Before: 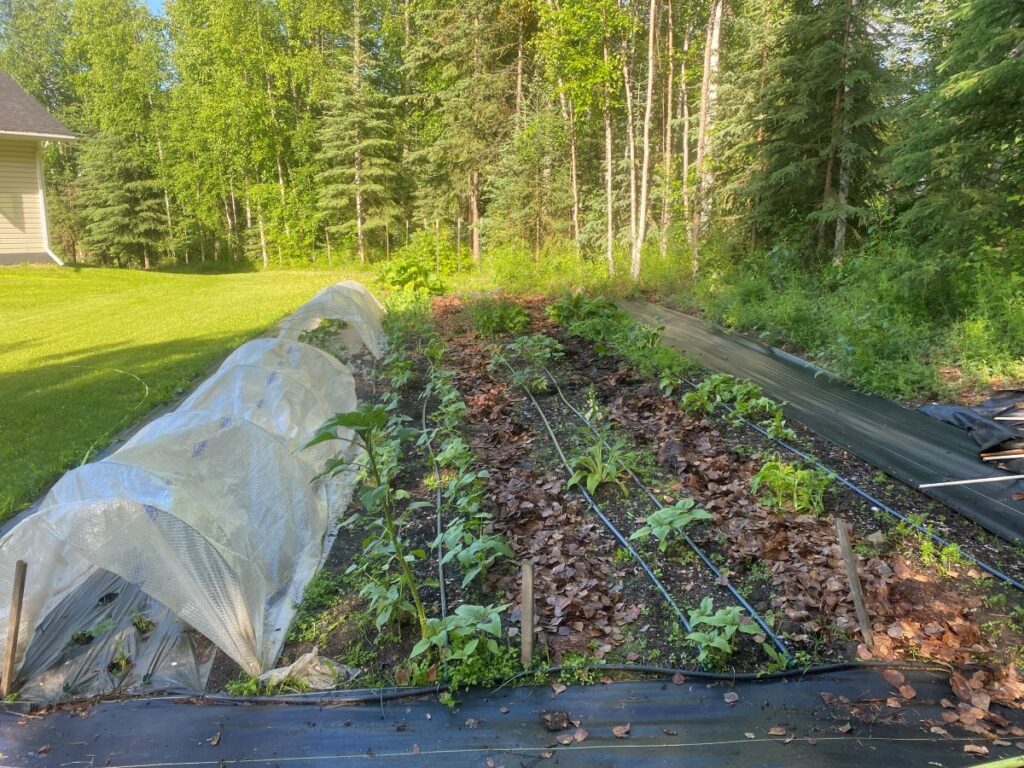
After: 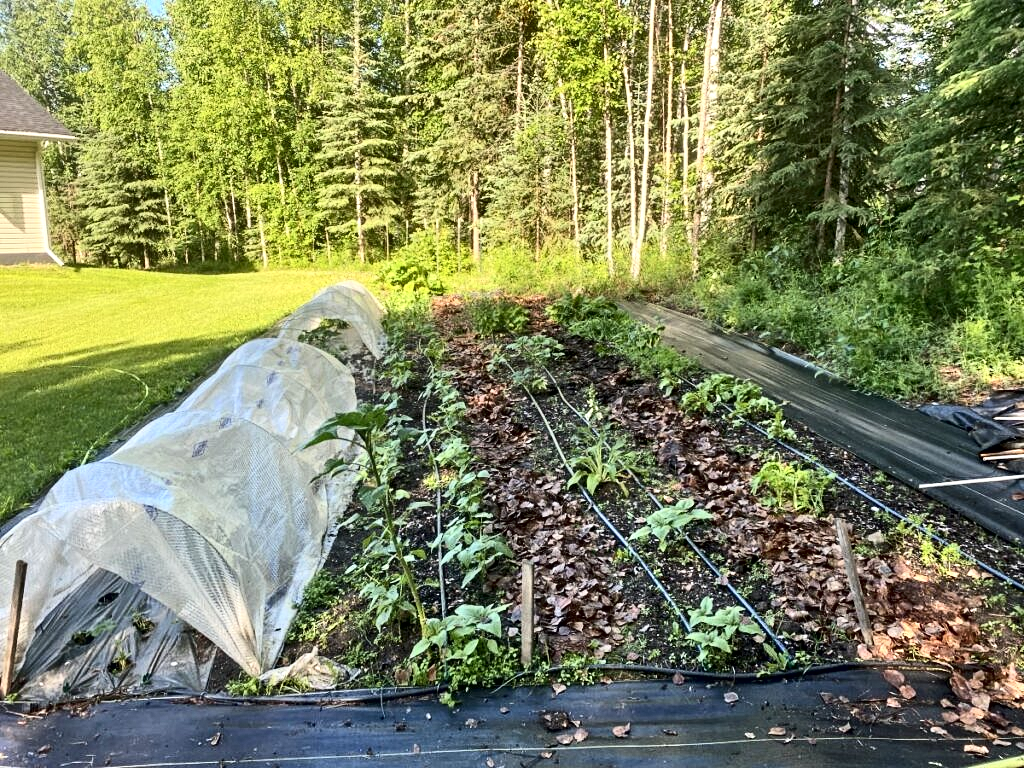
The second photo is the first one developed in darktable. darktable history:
contrast brightness saturation: contrast 0.243, brightness 0.09
contrast equalizer: octaves 7, y [[0.5, 0.542, 0.583, 0.625, 0.667, 0.708], [0.5 ×6], [0.5 ×6], [0 ×6], [0 ×6]]
